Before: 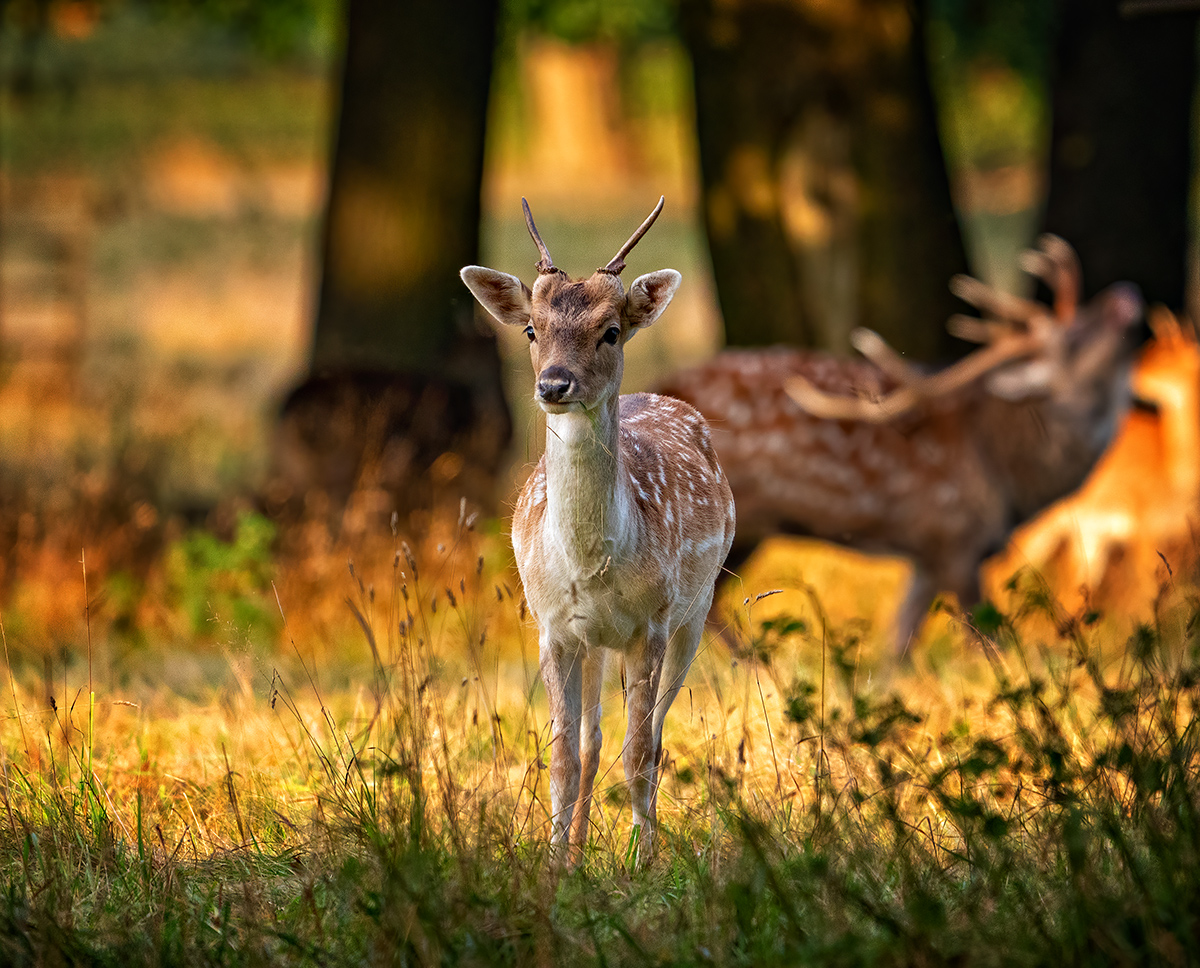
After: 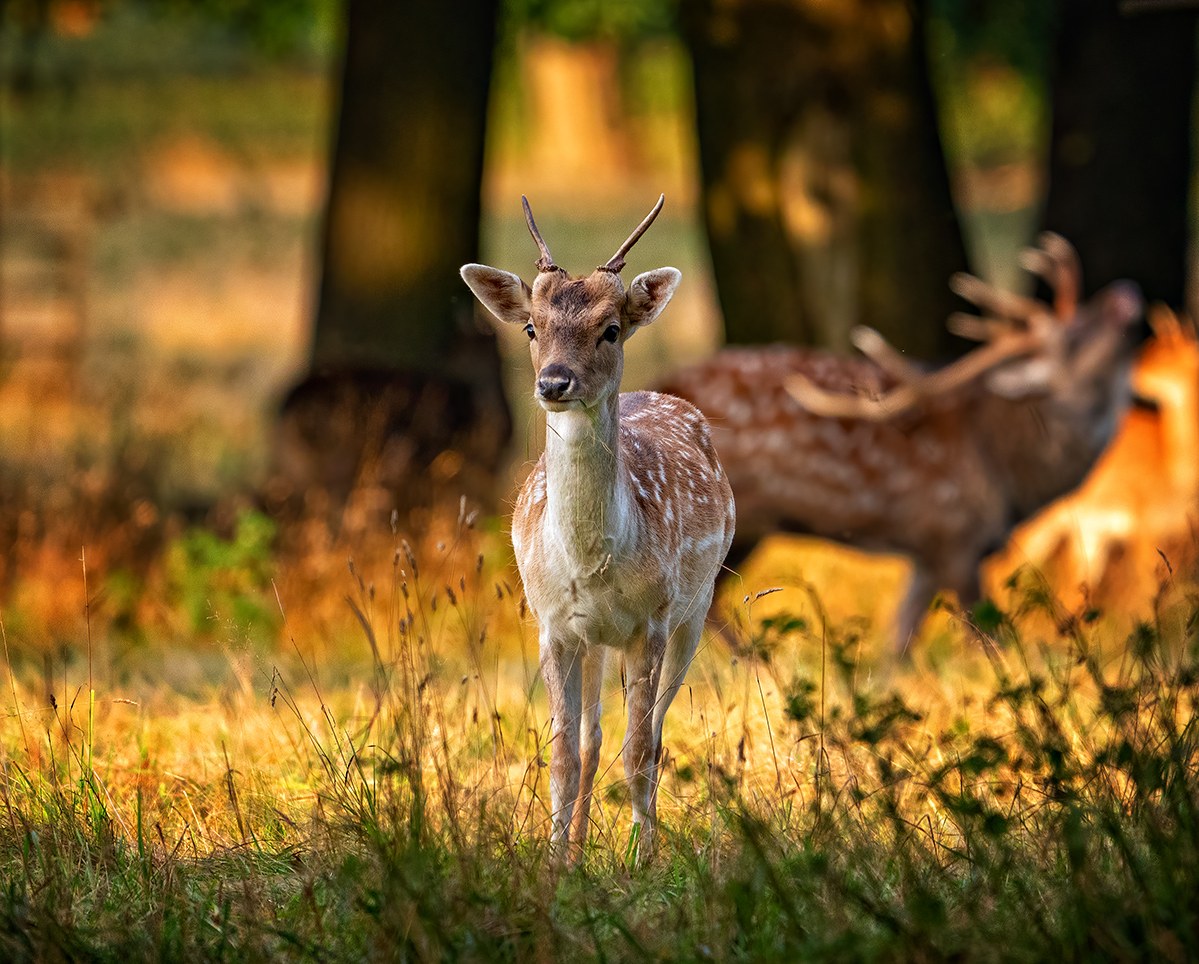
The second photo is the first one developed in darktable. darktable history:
crop: top 0.227%, bottom 0.161%
